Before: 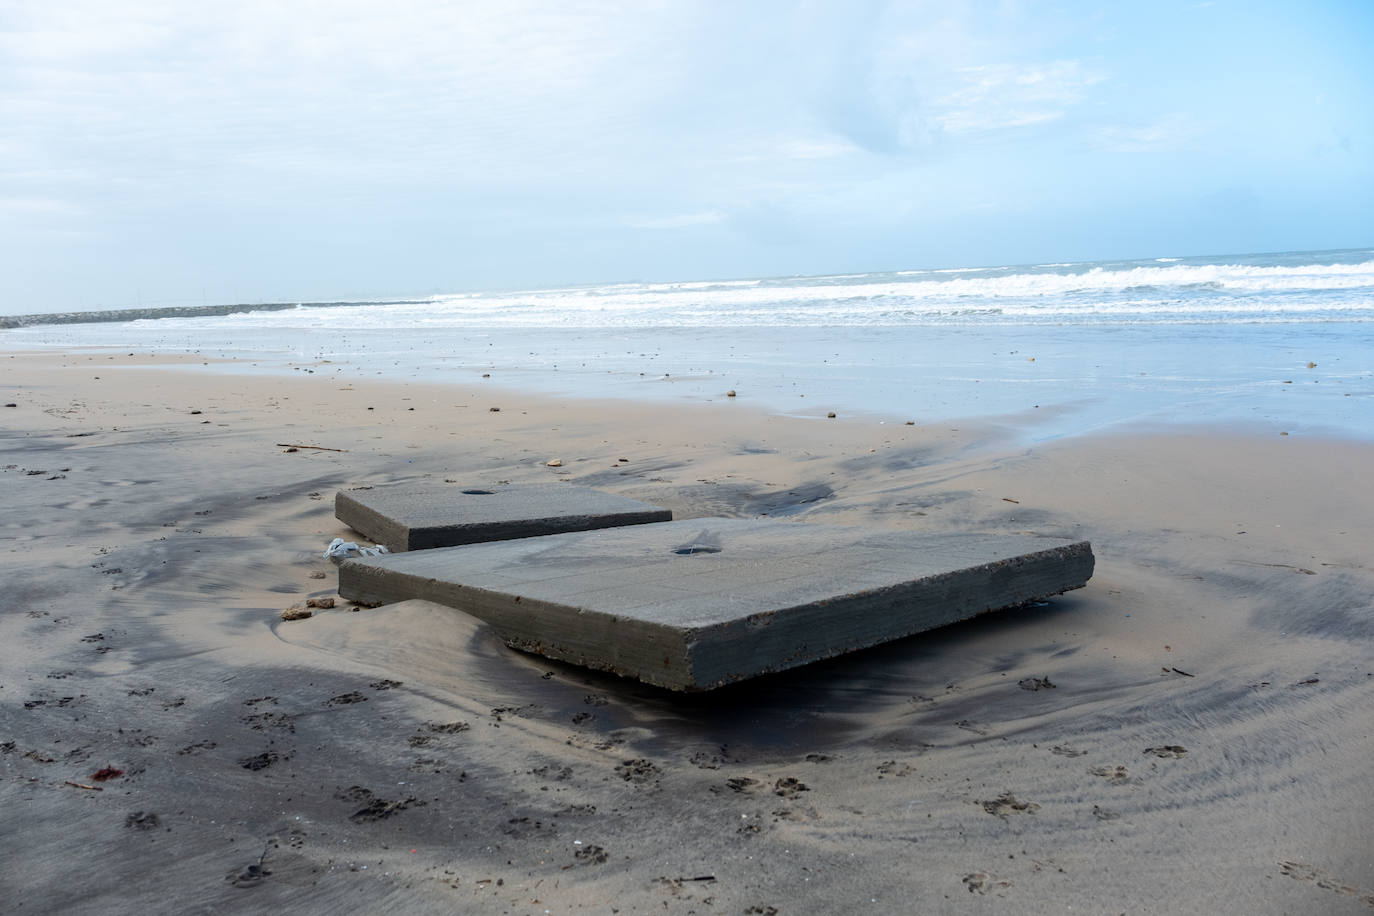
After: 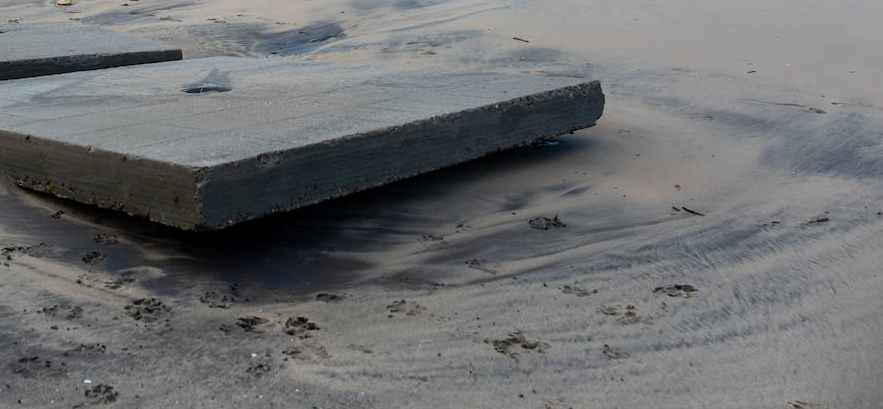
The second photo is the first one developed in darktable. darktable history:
crop and rotate: left 35.683%, top 50.351%, bottom 4.936%
